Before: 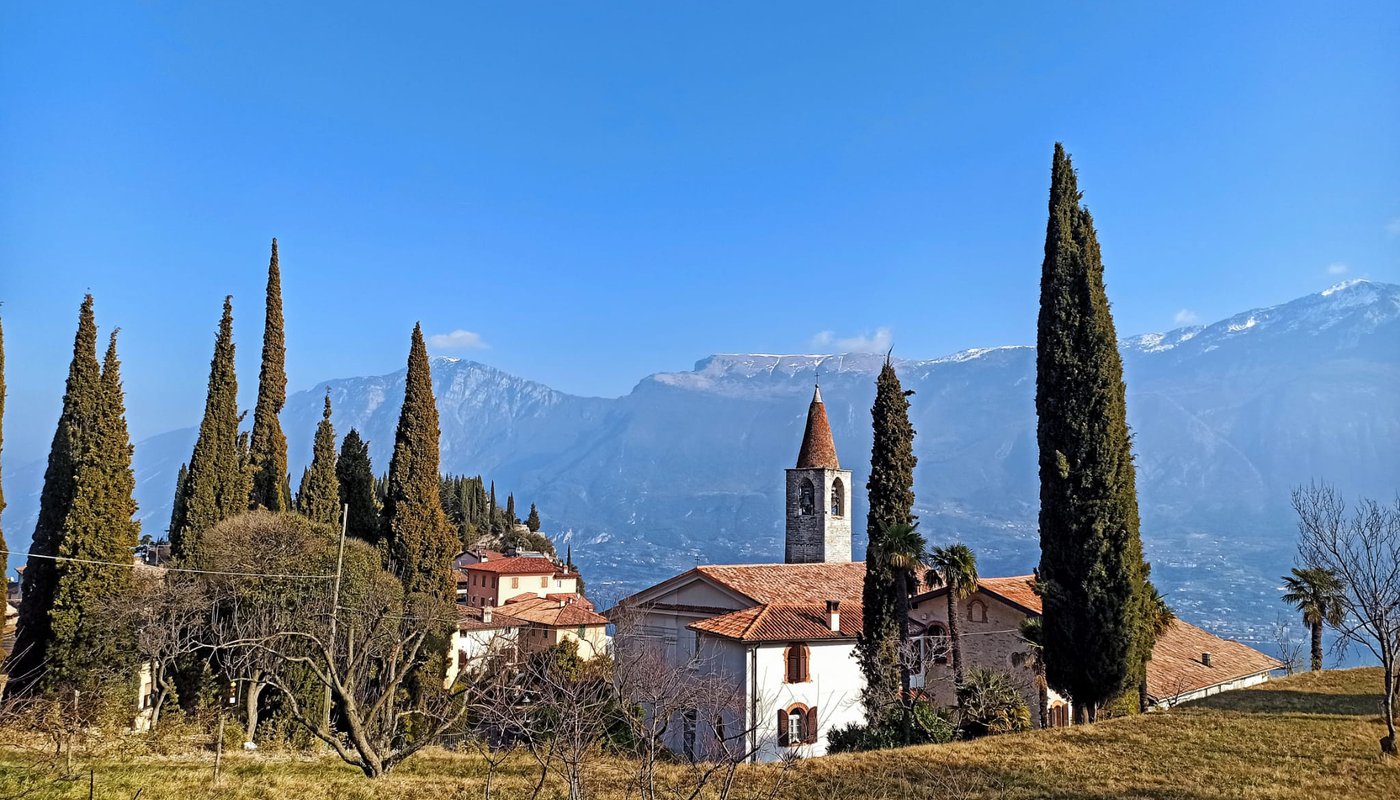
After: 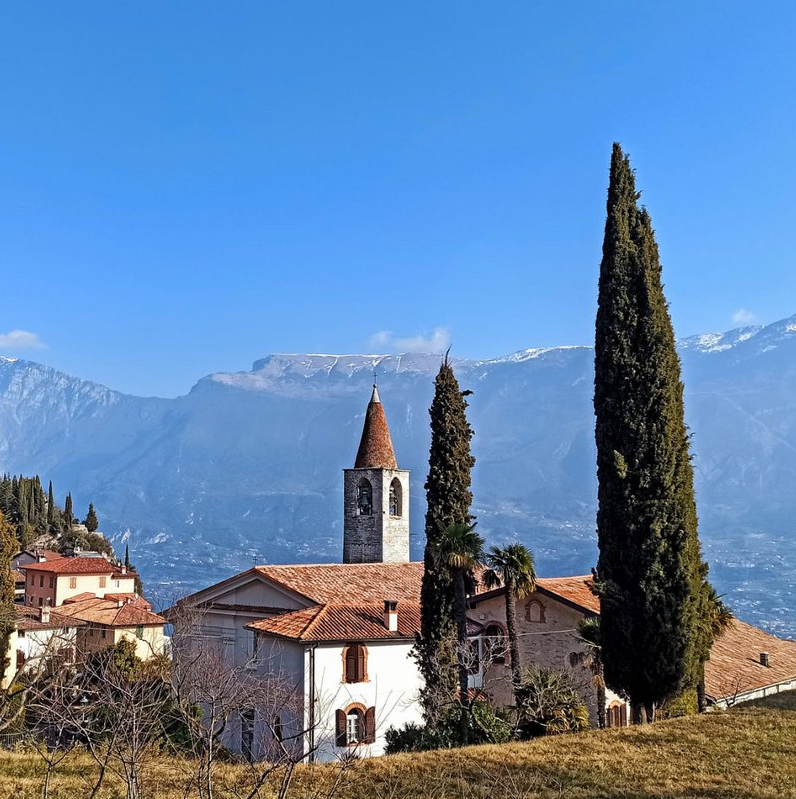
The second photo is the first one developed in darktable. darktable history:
crop: left 31.596%, top 0.008%, right 11.486%
